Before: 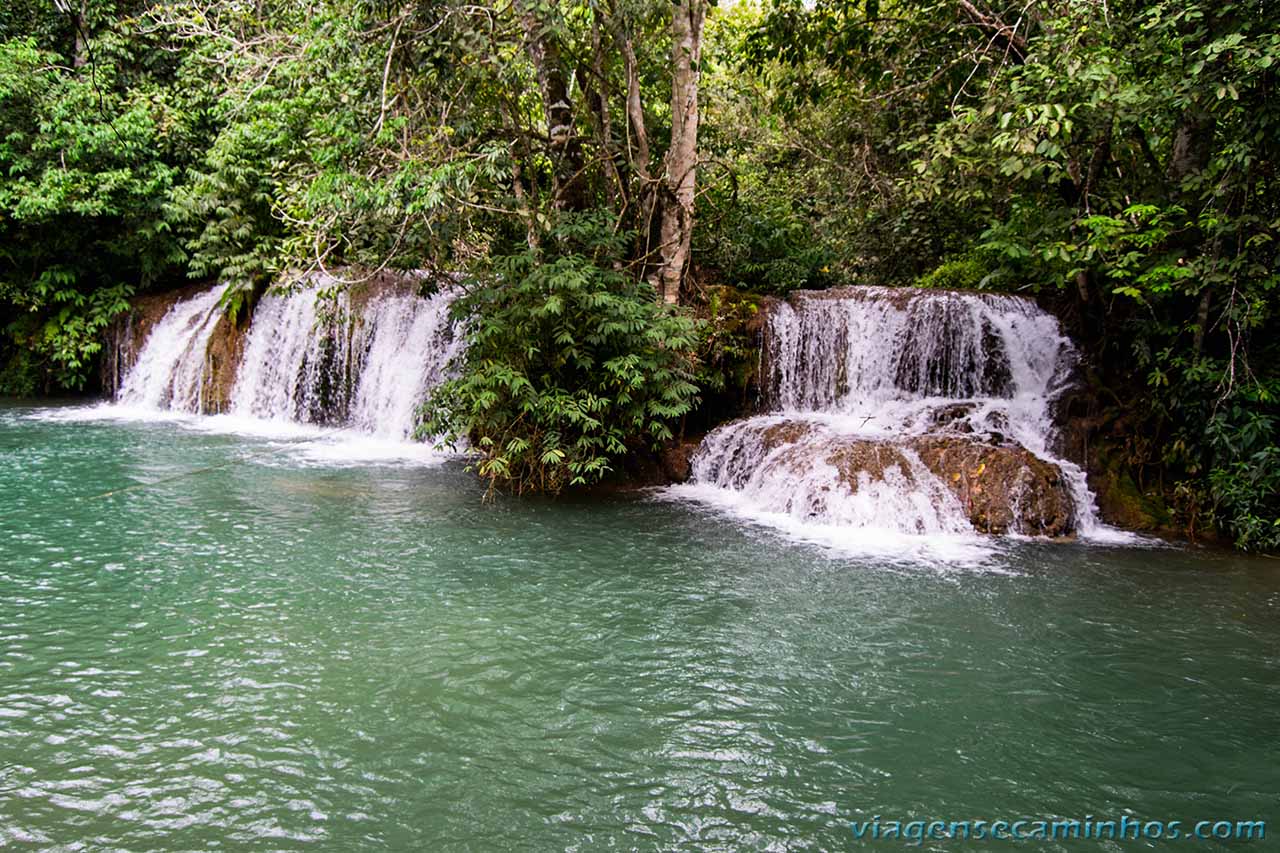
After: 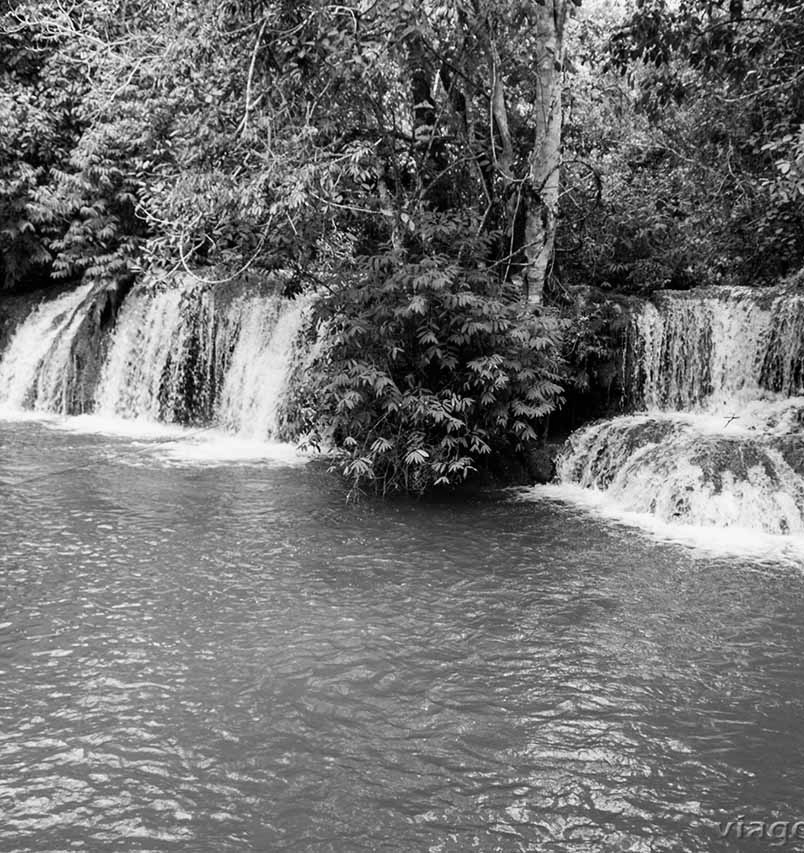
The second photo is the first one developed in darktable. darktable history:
crop: left 10.644%, right 26.528%
monochrome: a 32, b 64, size 2.3
